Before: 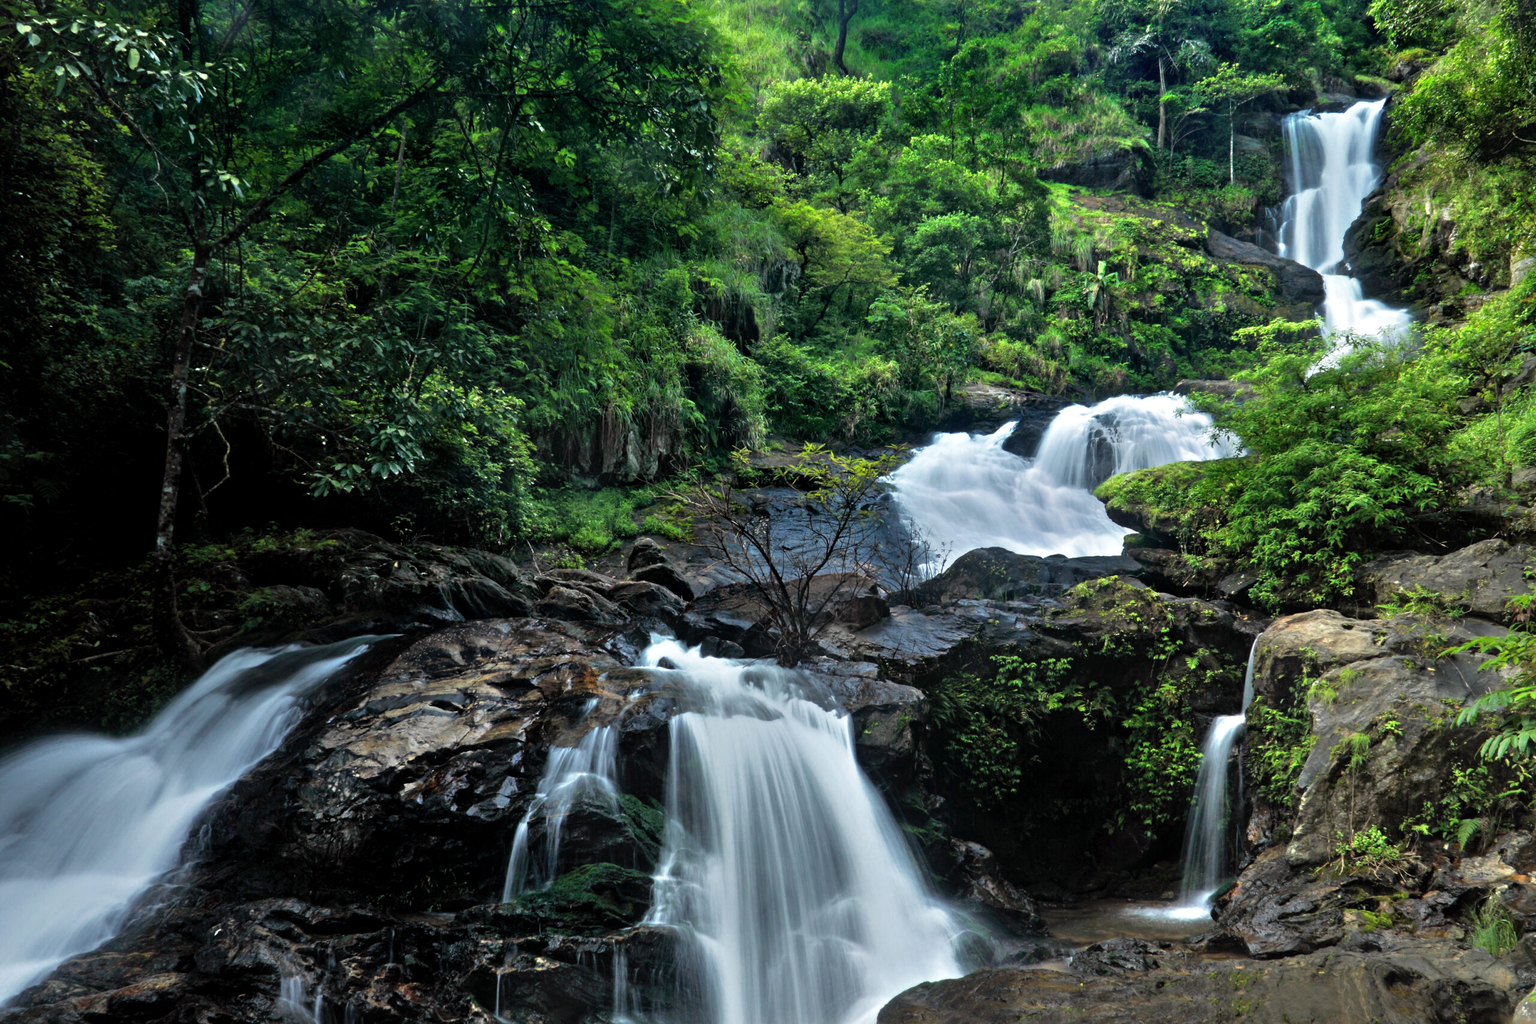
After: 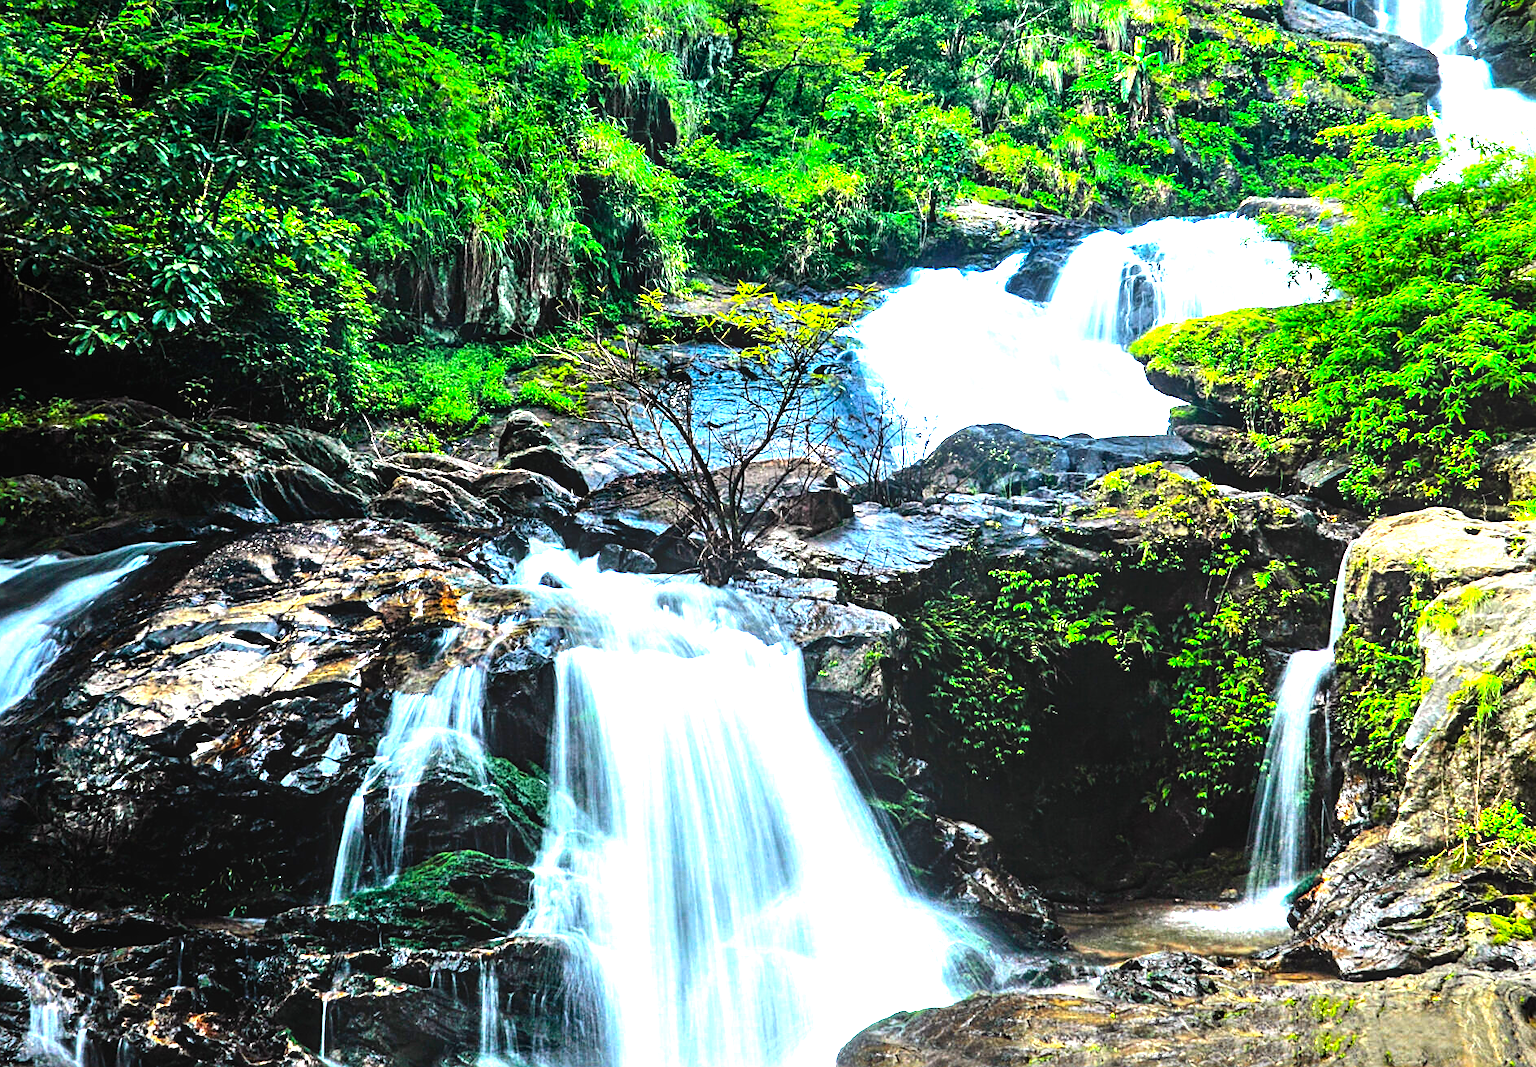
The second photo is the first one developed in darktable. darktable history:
color correction: saturation 1.32
color balance rgb: perceptual saturation grading › global saturation 30%
local contrast: on, module defaults
exposure: black level correction 0, exposure 1.45 EV, compensate exposure bias true, compensate highlight preservation false
sharpen: amount 0.575
crop: left 16.871%, top 22.857%, right 9.116%
tone equalizer: -8 EV -1.08 EV, -7 EV -1.01 EV, -6 EV -0.867 EV, -5 EV -0.578 EV, -3 EV 0.578 EV, -2 EV 0.867 EV, -1 EV 1.01 EV, +0 EV 1.08 EV, edges refinement/feathering 500, mask exposure compensation -1.57 EV, preserve details no
